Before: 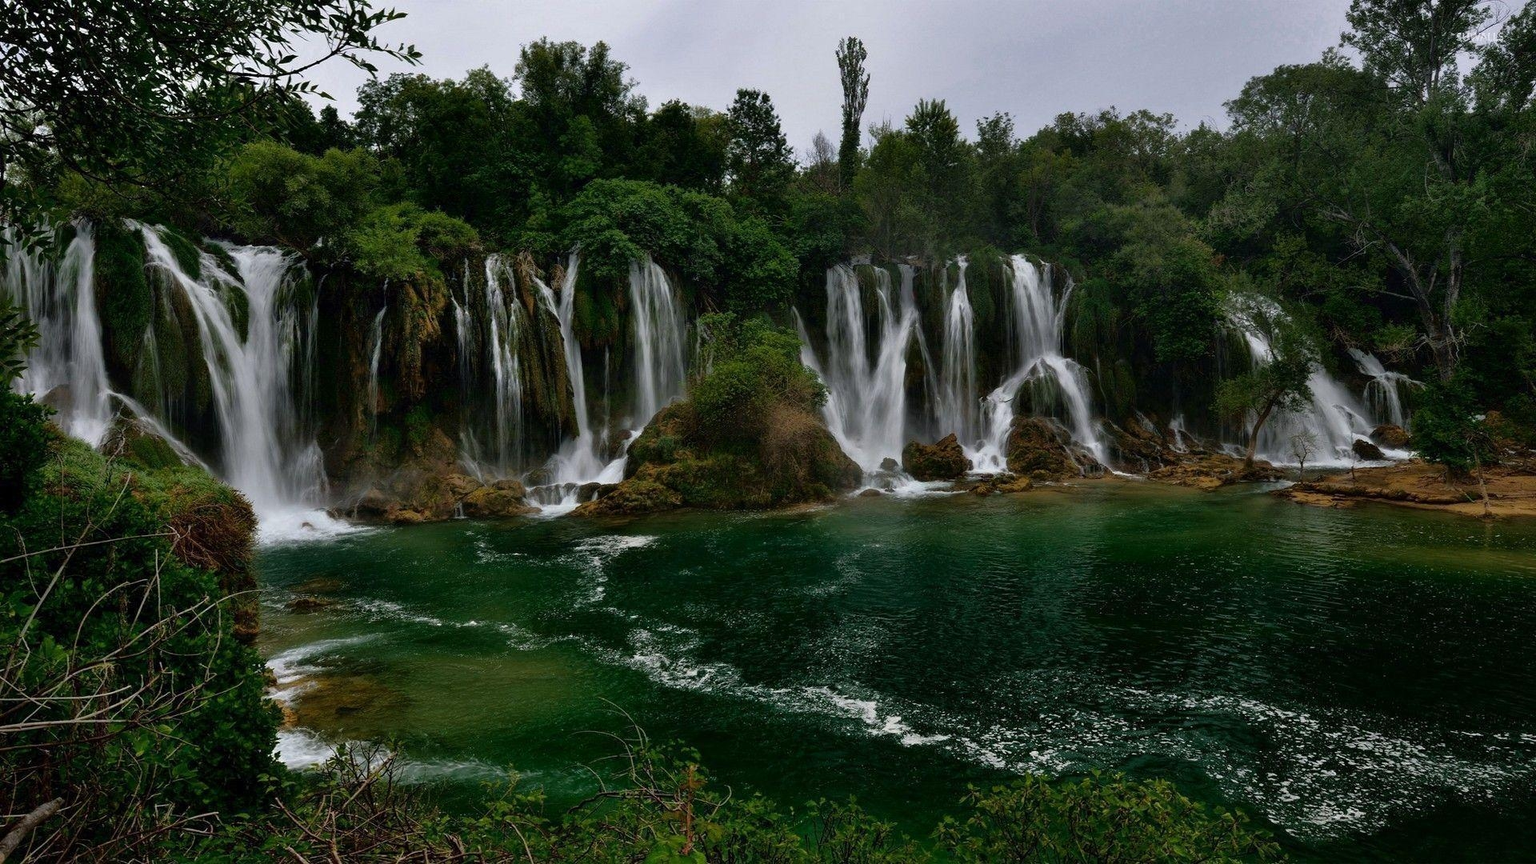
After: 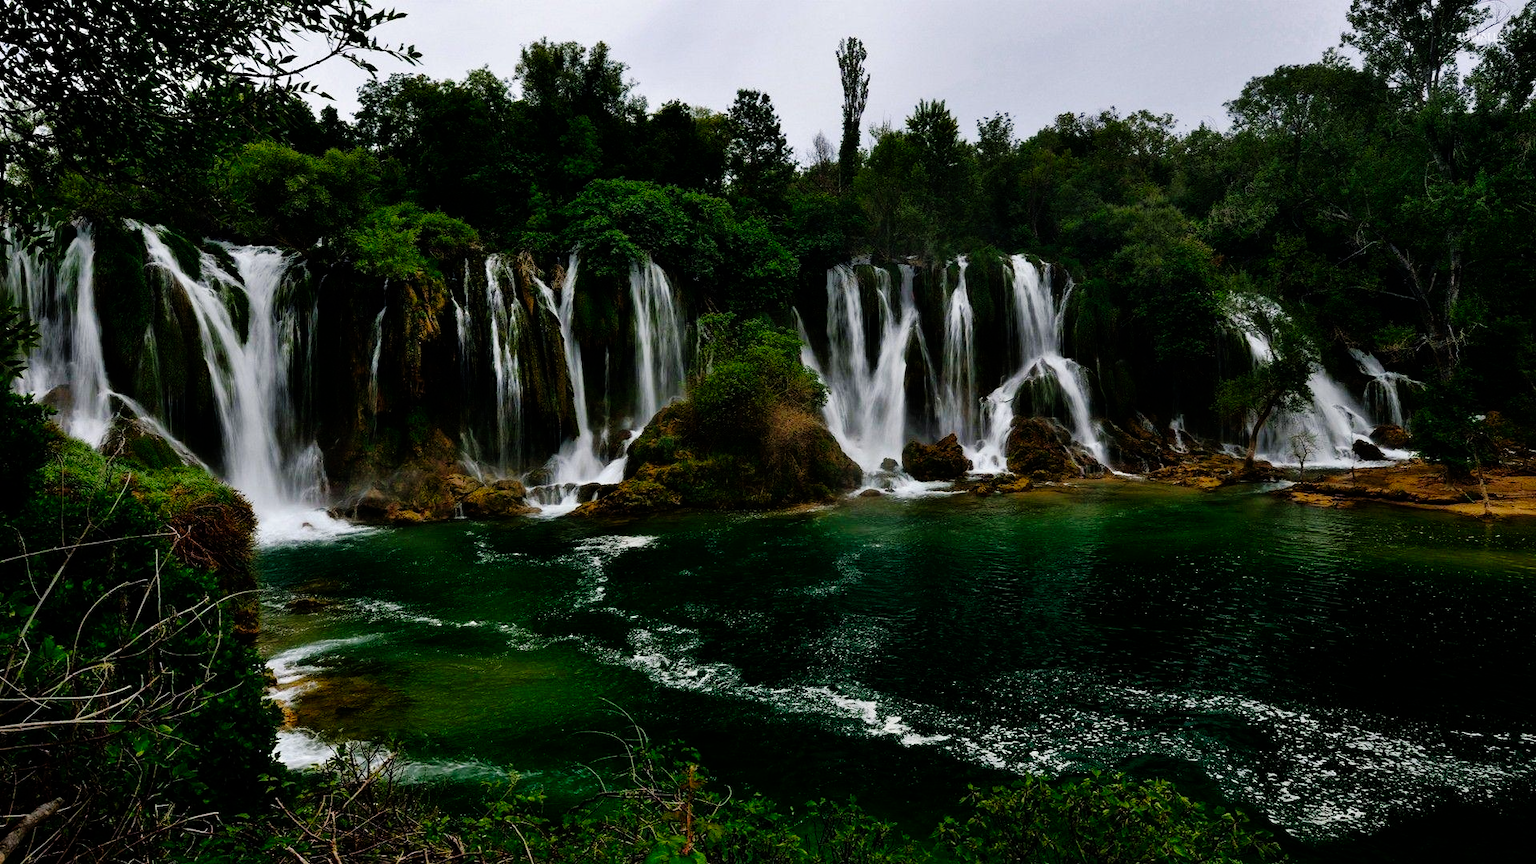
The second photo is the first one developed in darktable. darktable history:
tone curve: curves: ch0 [(0, 0) (0.003, 0) (0.011, 0.001) (0.025, 0.003) (0.044, 0.005) (0.069, 0.011) (0.1, 0.021) (0.136, 0.035) (0.177, 0.079) (0.224, 0.134) (0.277, 0.219) (0.335, 0.315) (0.399, 0.42) (0.468, 0.529) (0.543, 0.636) (0.623, 0.727) (0.709, 0.805) (0.801, 0.88) (0.898, 0.957) (1, 1)], preserve colors none
